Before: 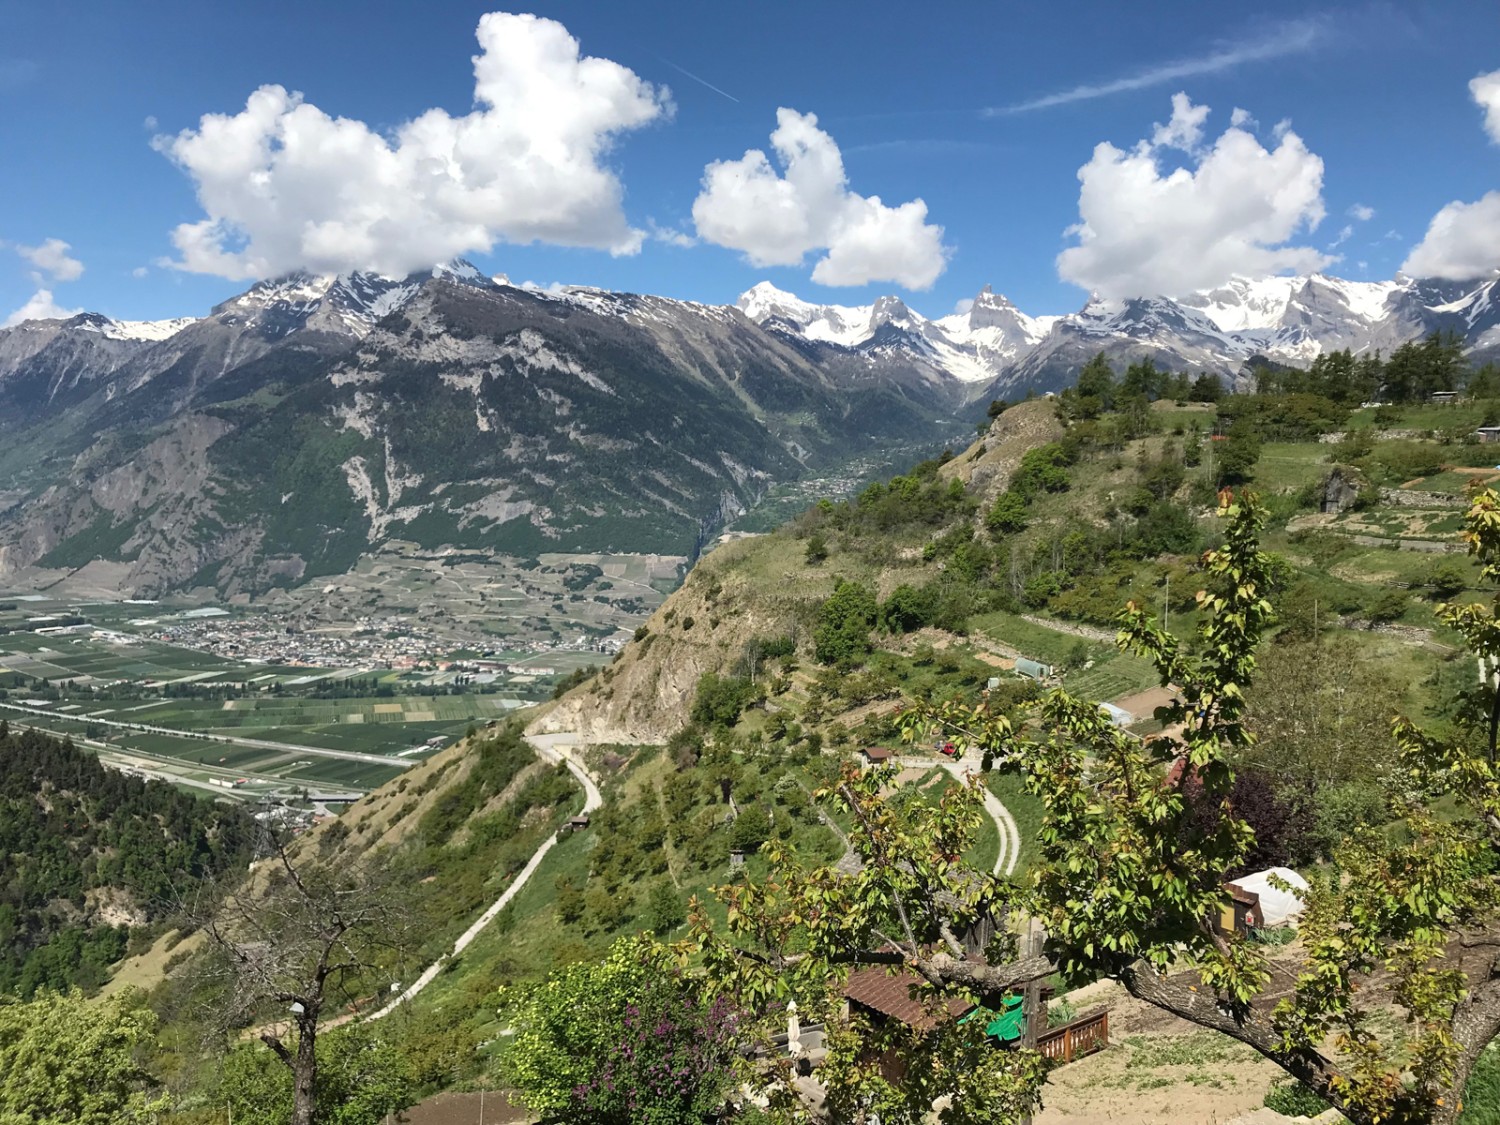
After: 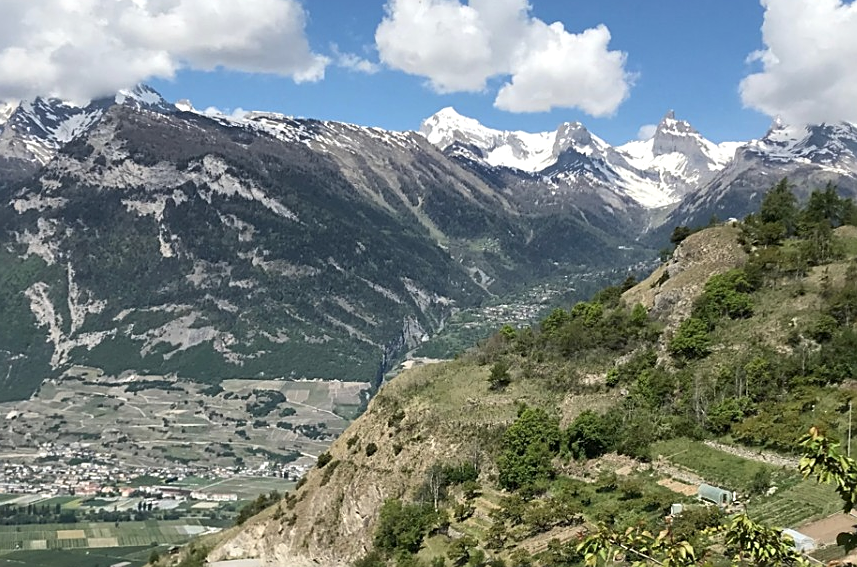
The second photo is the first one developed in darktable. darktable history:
sharpen: on, module defaults
contrast brightness saturation: saturation -0.06
crop: left 21.171%, top 15.485%, right 21.649%, bottom 34.059%
local contrast: mode bilateral grid, contrast 20, coarseness 51, detail 119%, midtone range 0.2
